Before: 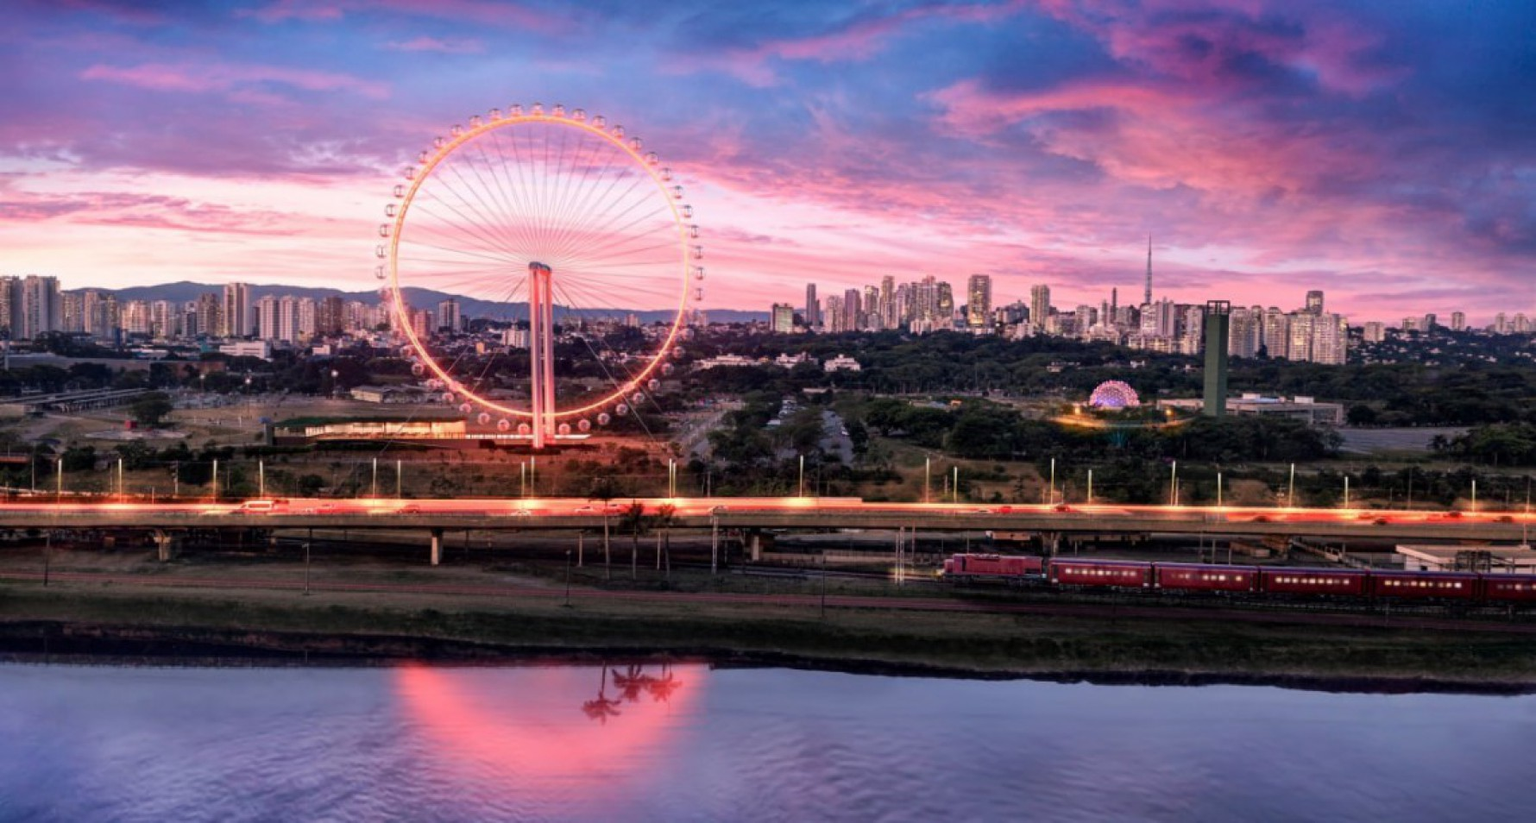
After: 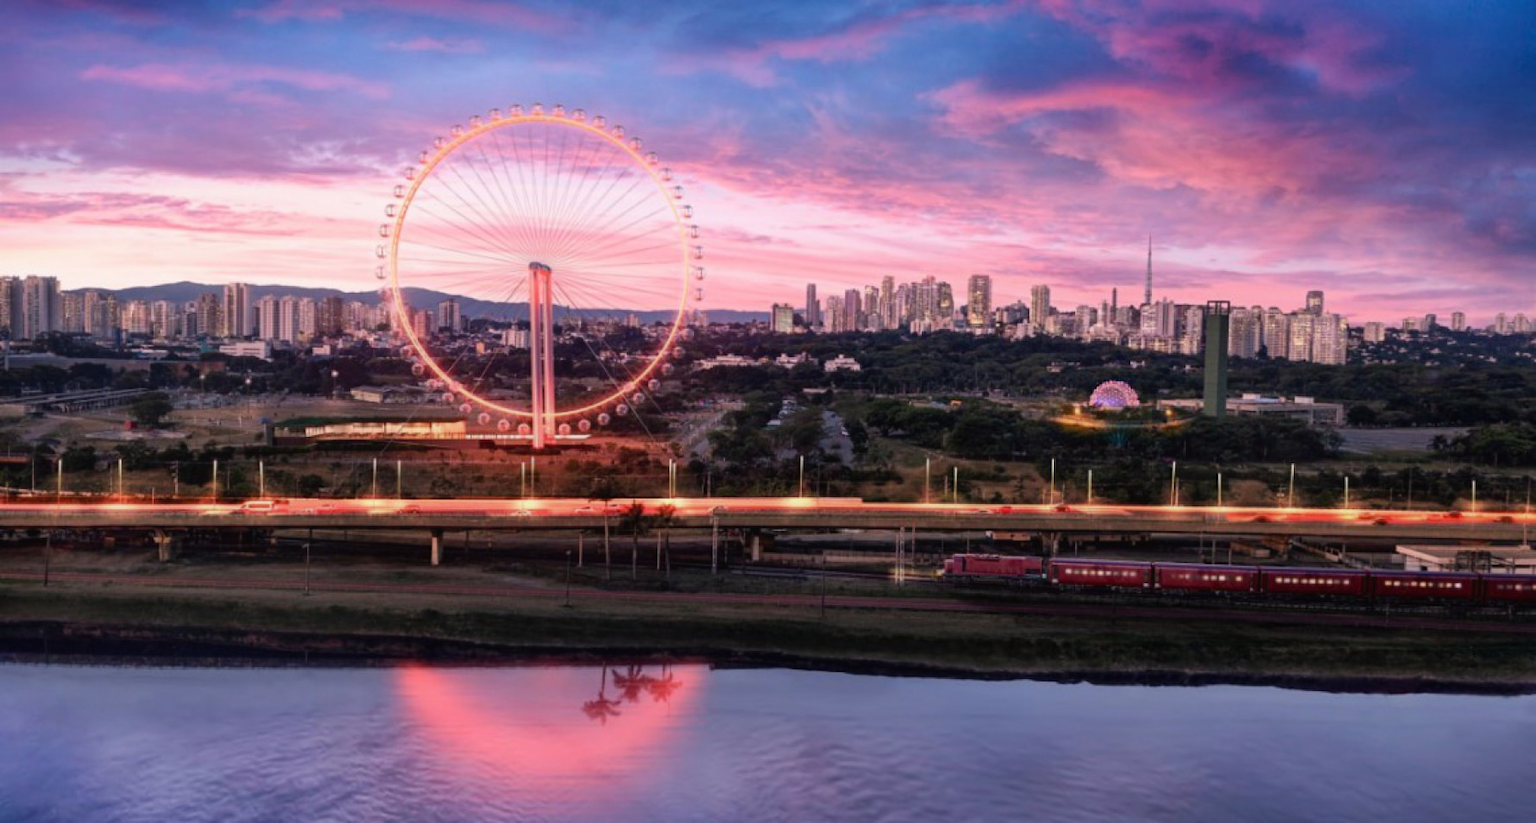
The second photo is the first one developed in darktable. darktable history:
contrast brightness saturation: contrast 0.074
contrast equalizer: octaves 7, y [[0.6 ×6], [0.55 ×6], [0 ×6], [0 ×6], [0 ×6]], mix -0.303
